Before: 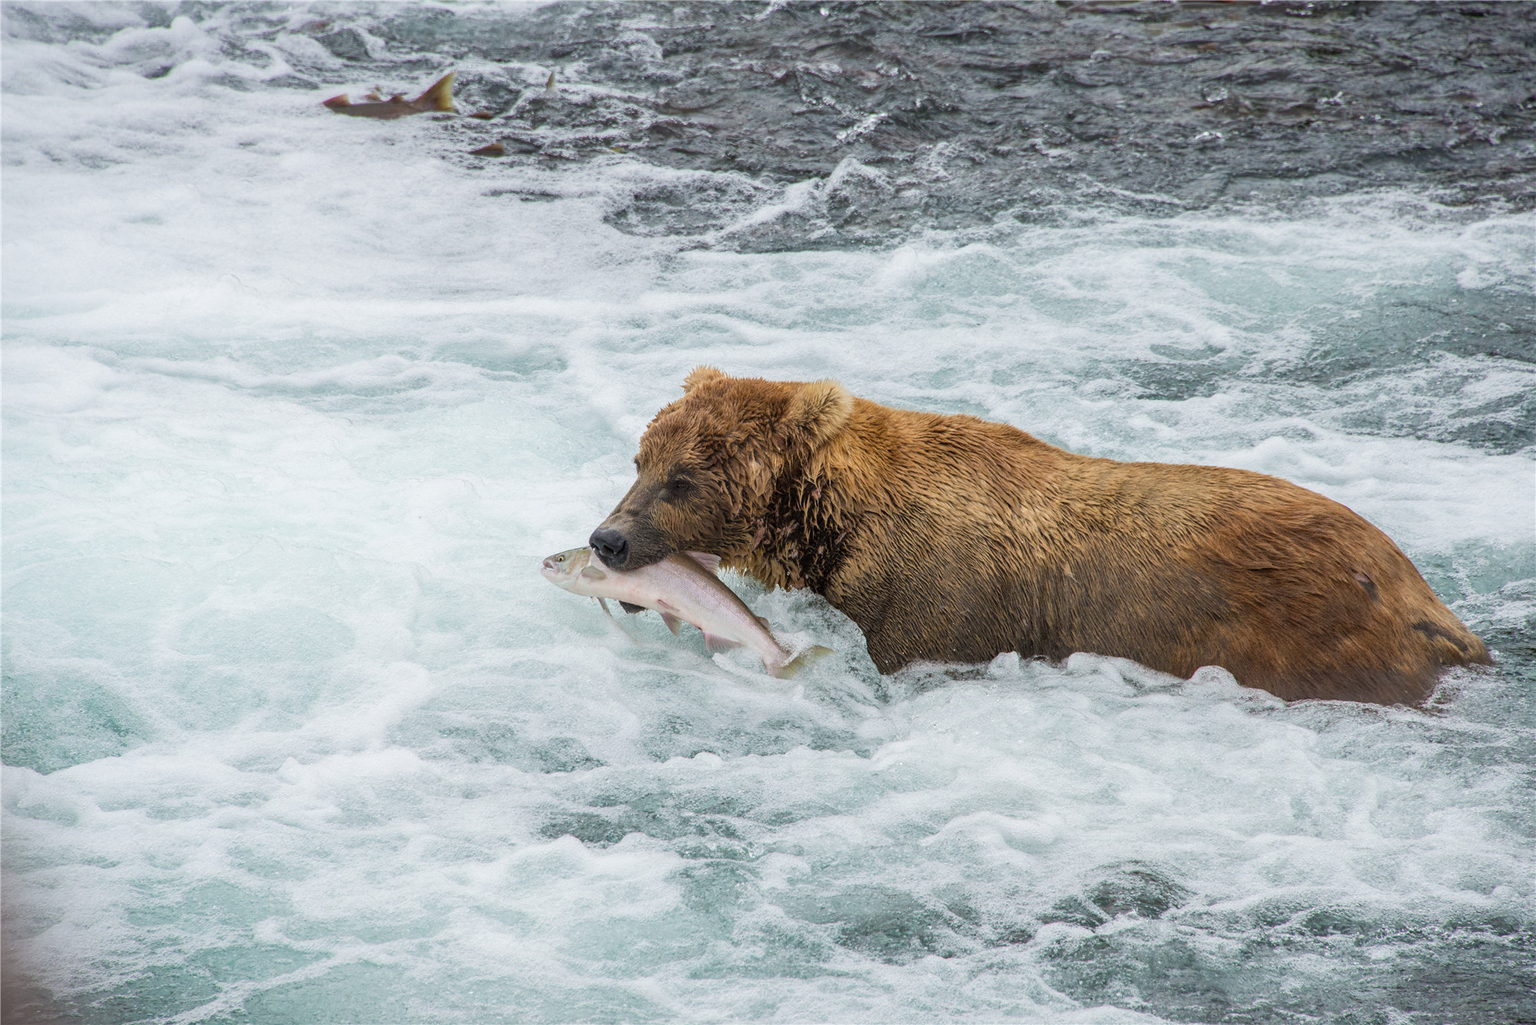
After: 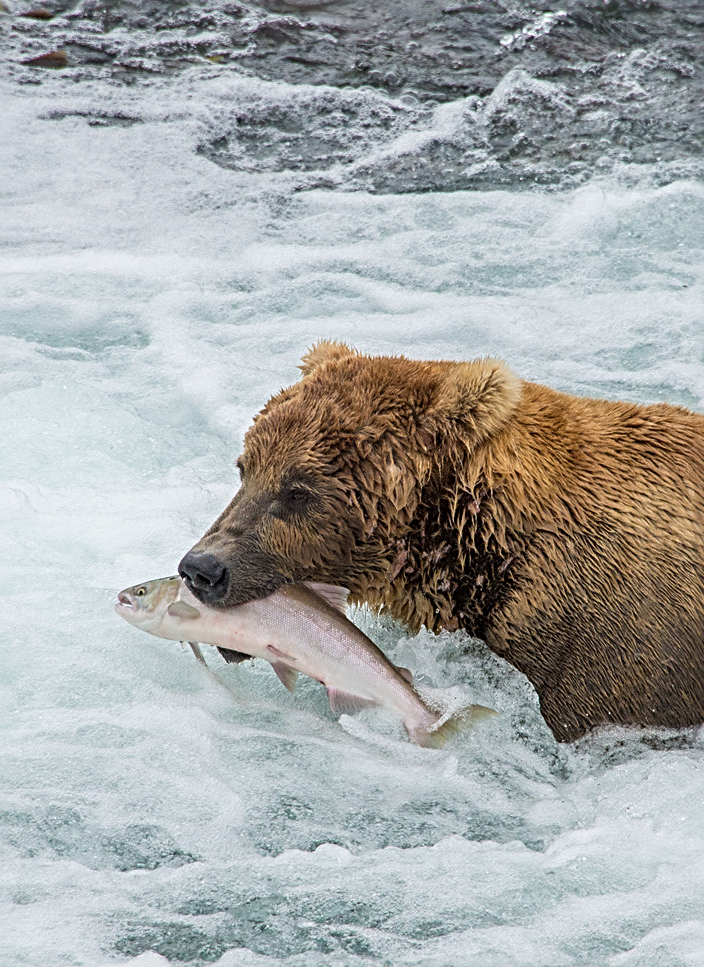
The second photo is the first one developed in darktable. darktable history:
bloom: size 13.65%, threshold 98.39%, strength 4.82%
sharpen: radius 4
crop and rotate: left 29.476%, top 10.214%, right 35.32%, bottom 17.333%
